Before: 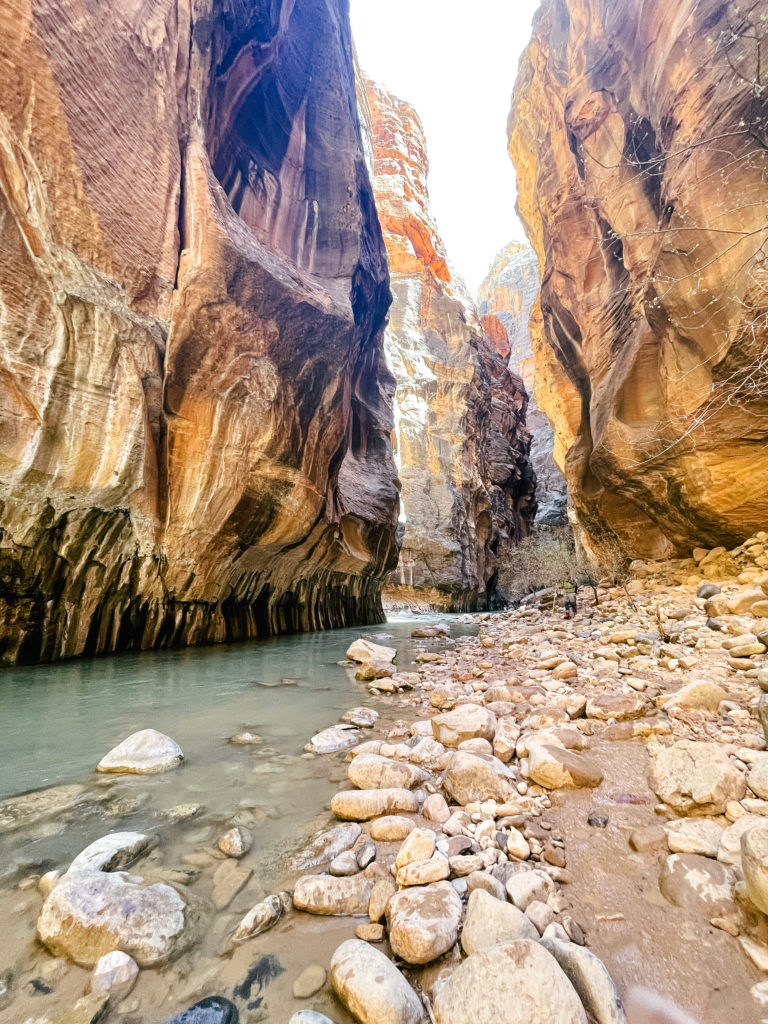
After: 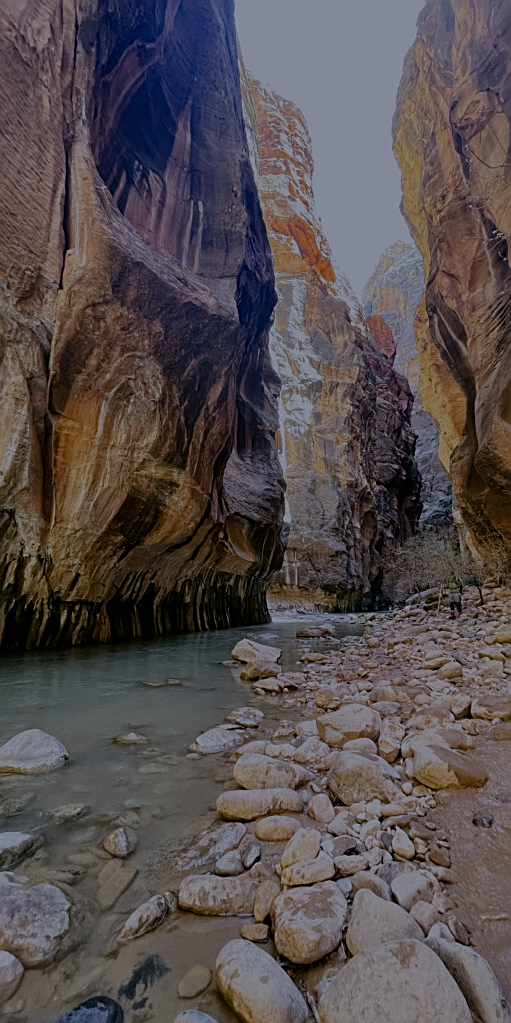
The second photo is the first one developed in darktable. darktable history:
sharpen: radius 1.967
white balance: red 0.967, blue 1.119, emerald 0.756
crop and rotate: left 15.055%, right 18.278%
exposure: exposure -2.002 EV, compensate highlight preservation false
